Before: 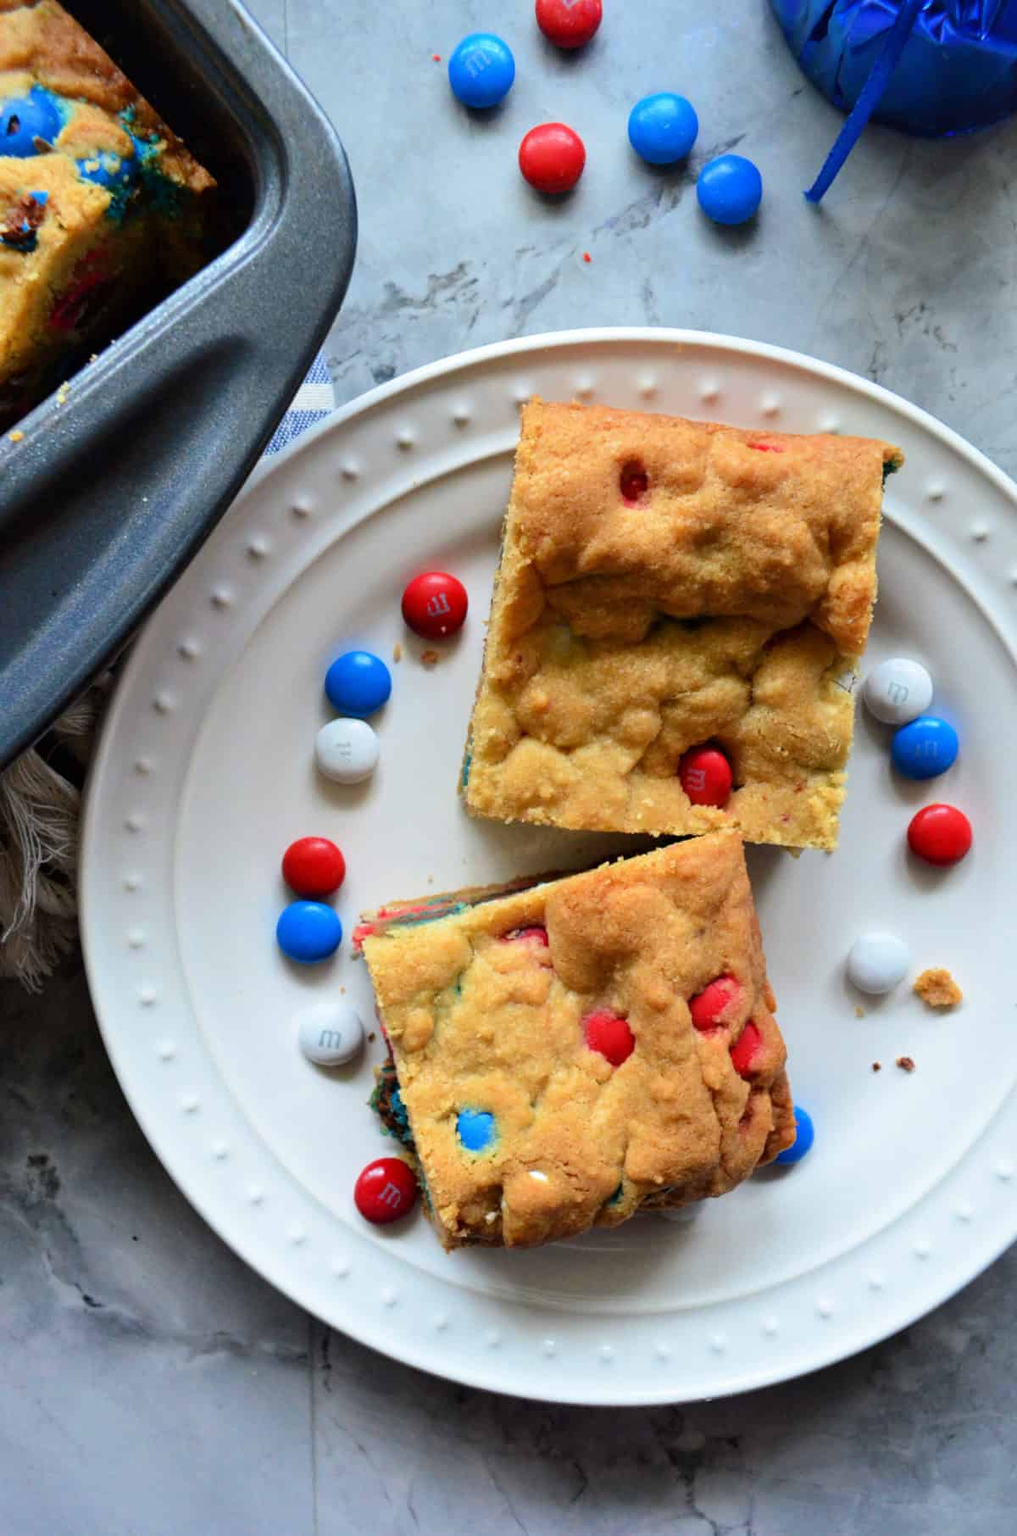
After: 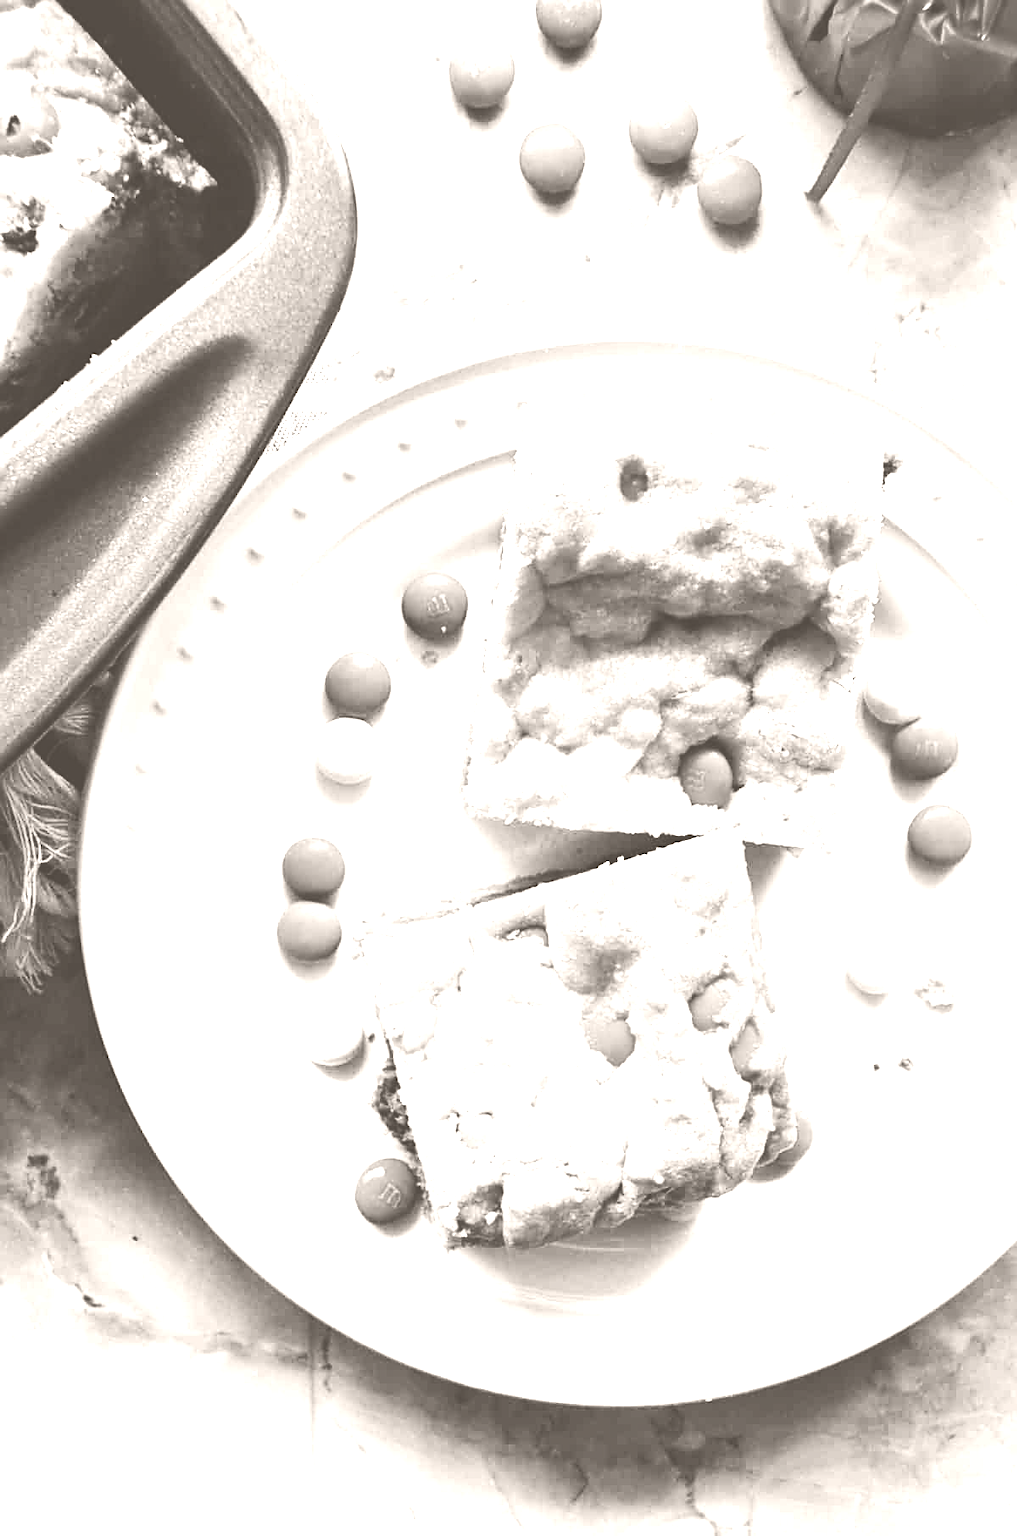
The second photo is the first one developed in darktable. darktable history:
base curve: curves: ch0 [(0, 0) (0.028, 0.03) (0.121, 0.232) (0.46, 0.748) (0.859, 0.968) (1, 1)], preserve colors none
local contrast: mode bilateral grid, contrast 20, coarseness 50, detail 102%, midtone range 0.2
colorize: hue 34.49°, saturation 35.33%, source mix 100%, lightness 55%, version 1
sharpen: on, module defaults
